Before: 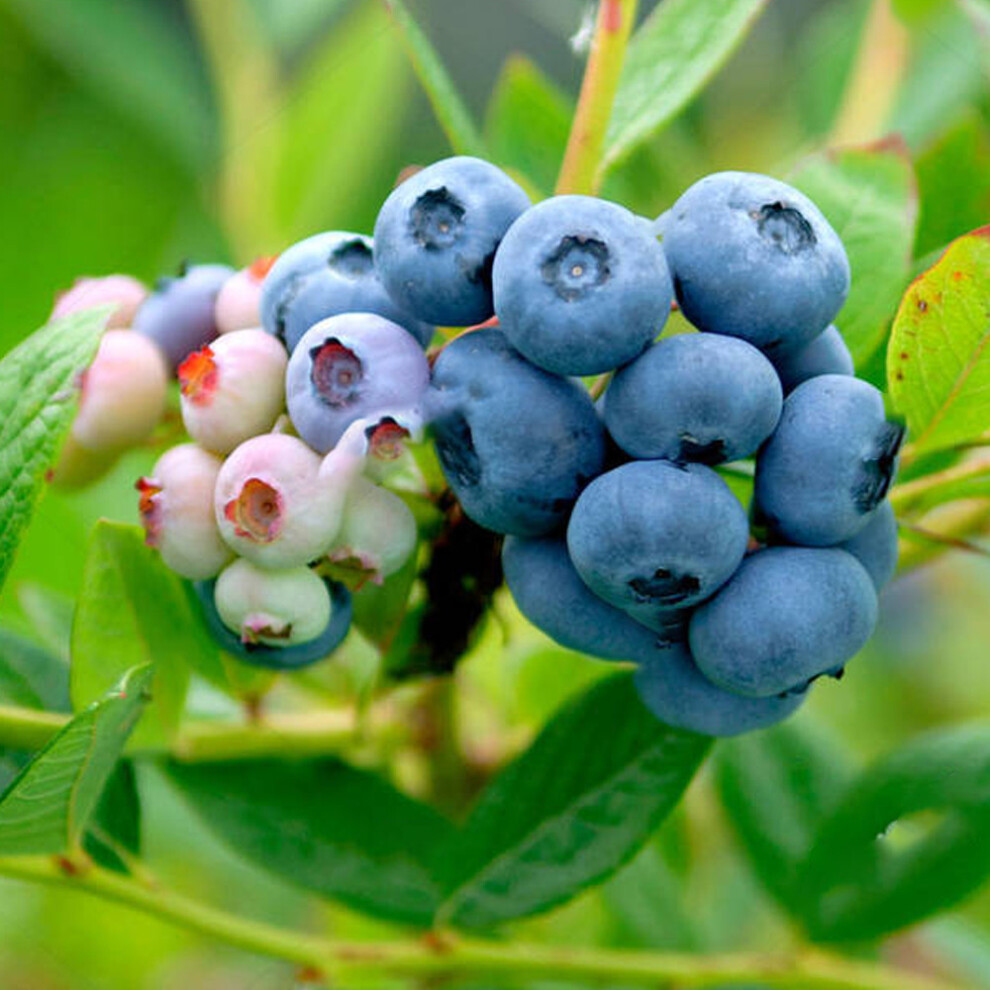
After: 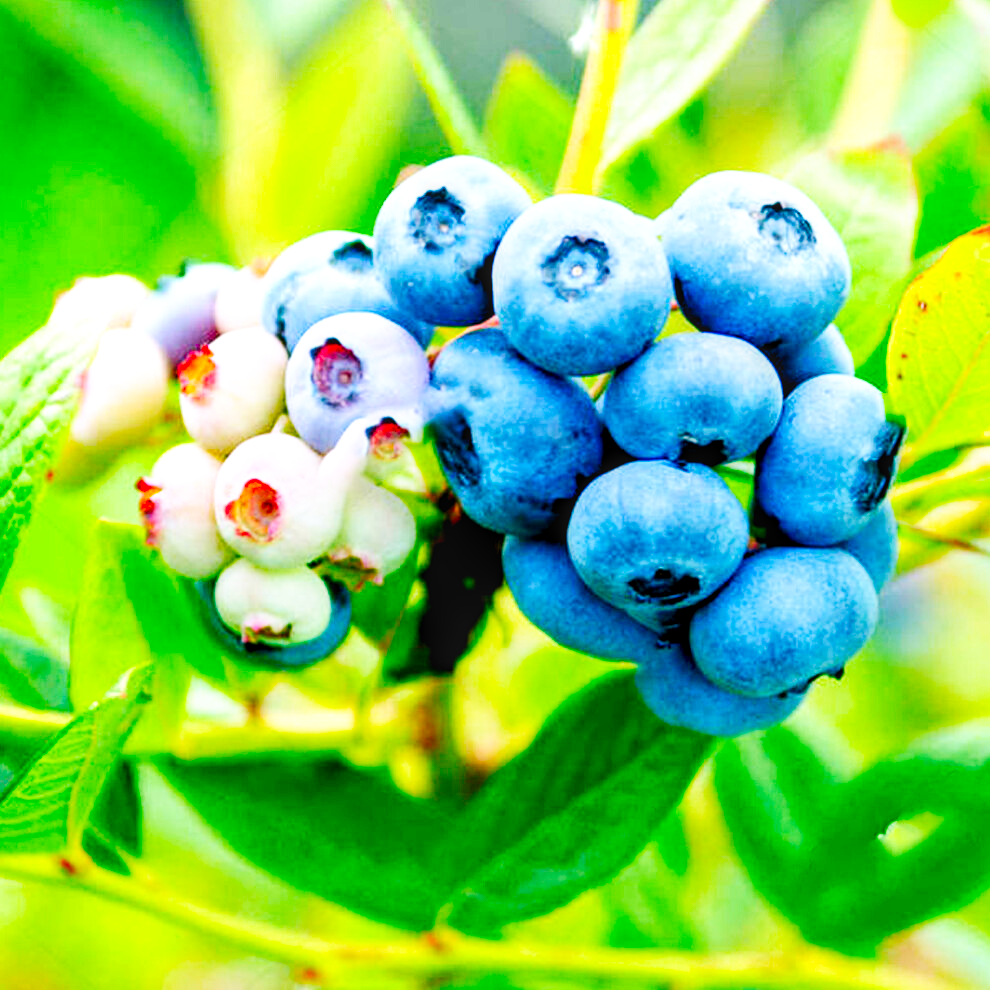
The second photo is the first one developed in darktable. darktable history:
contrast brightness saturation: brightness -0.02, saturation 0.34
levels: white 99.92%, levels [0.018, 0.493, 1]
base curve: curves: ch0 [(0, 0) (0.007, 0.004) (0.027, 0.03) (0.046, 0.07) (0.207, 0.54) (0.442, 0.872) (0.673, 0.972) (1, 1)], preserve colors none
tone equalizer: edges refinement/feathering 500, mask exposure compensation -1.57 EV, preserve details no
local contrast: on, module defaults
